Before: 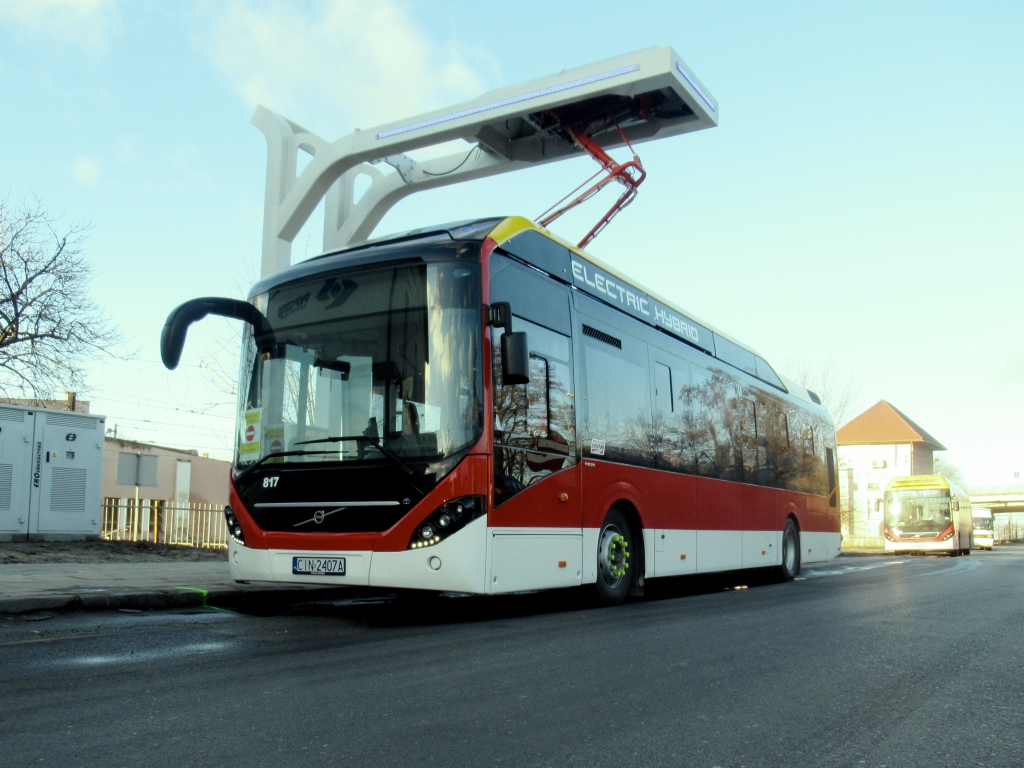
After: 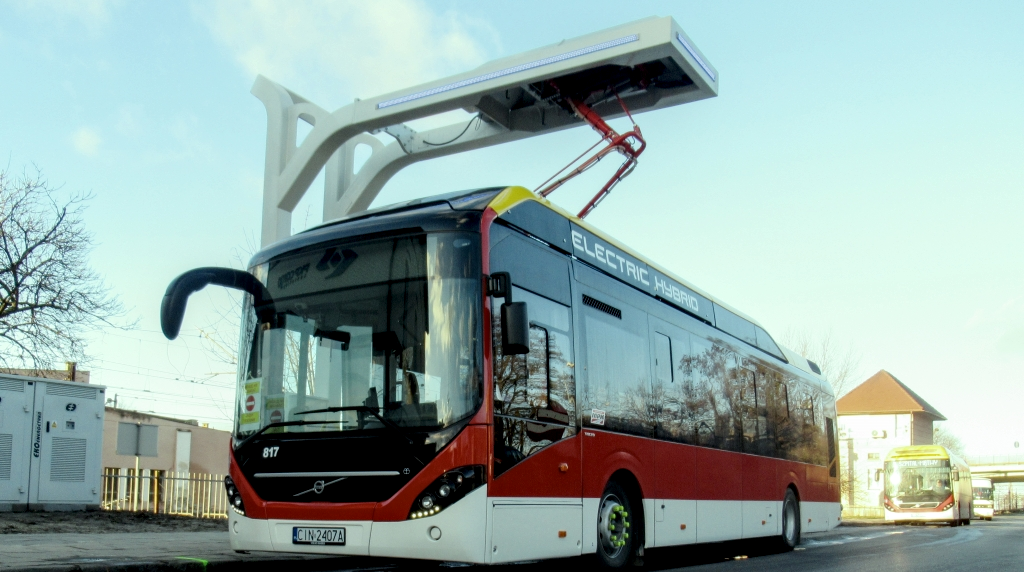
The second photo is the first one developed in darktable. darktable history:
crop: top 3.92%, bottom 21.551%
local contrast: shadows 97%, midtone range 0.499
